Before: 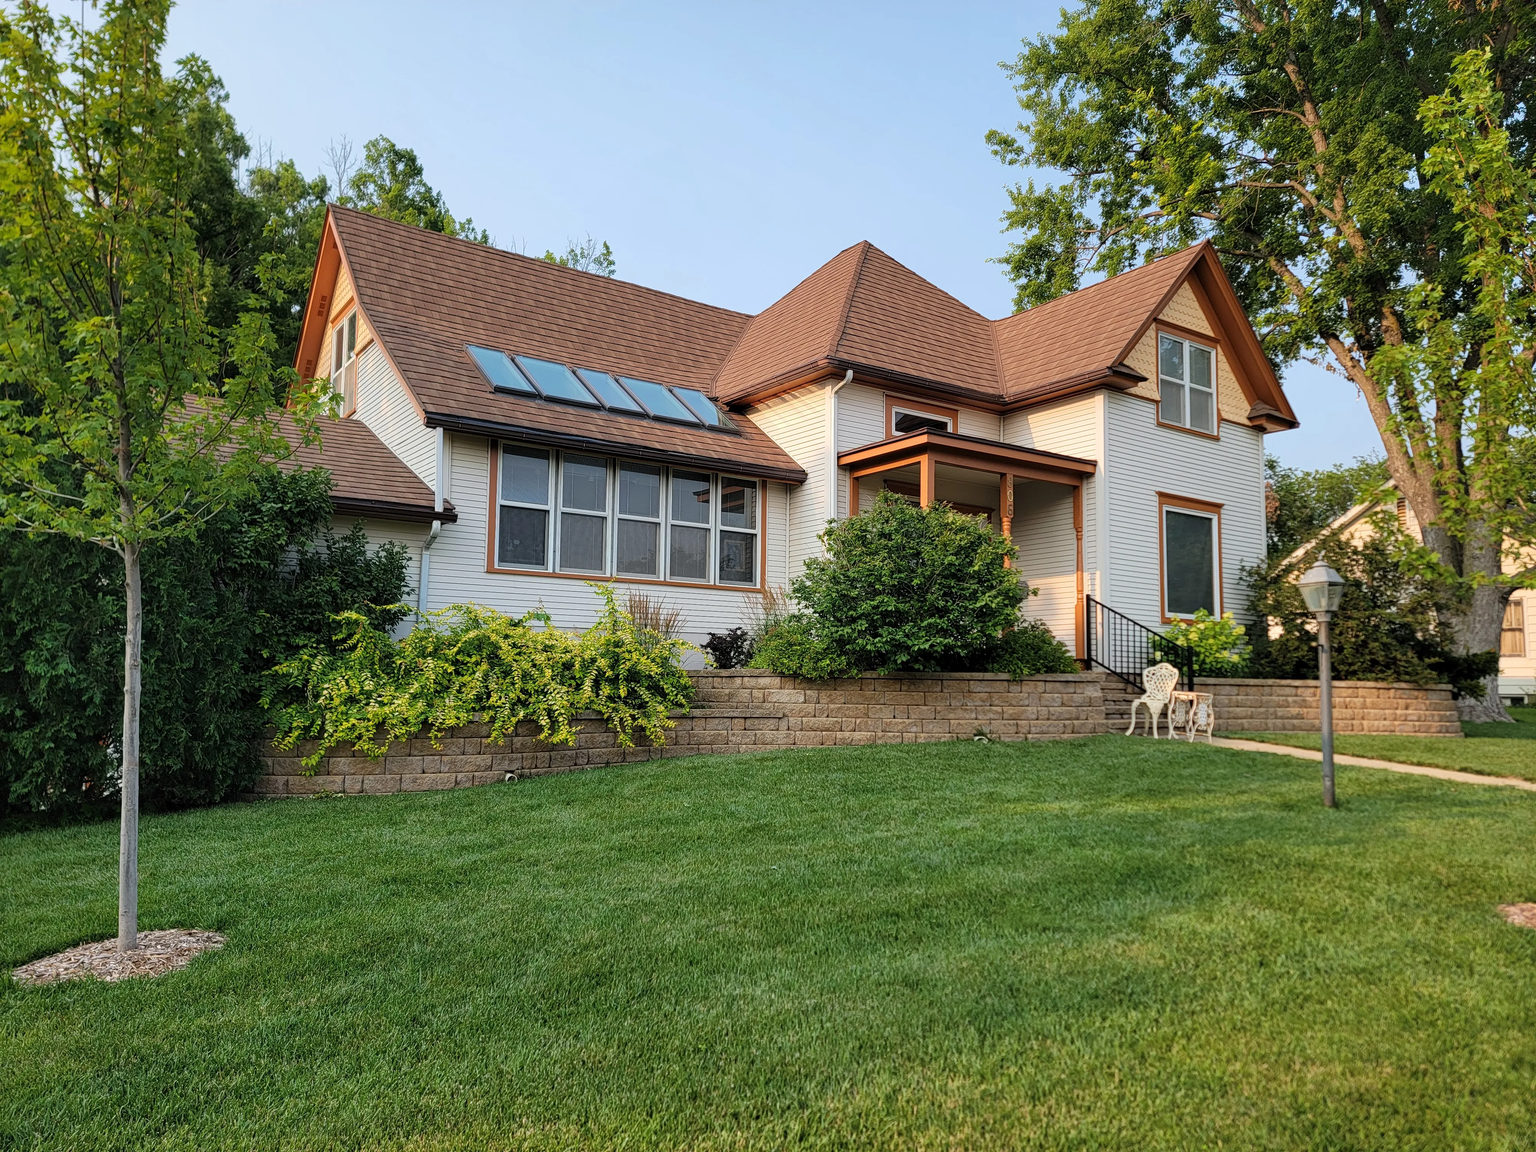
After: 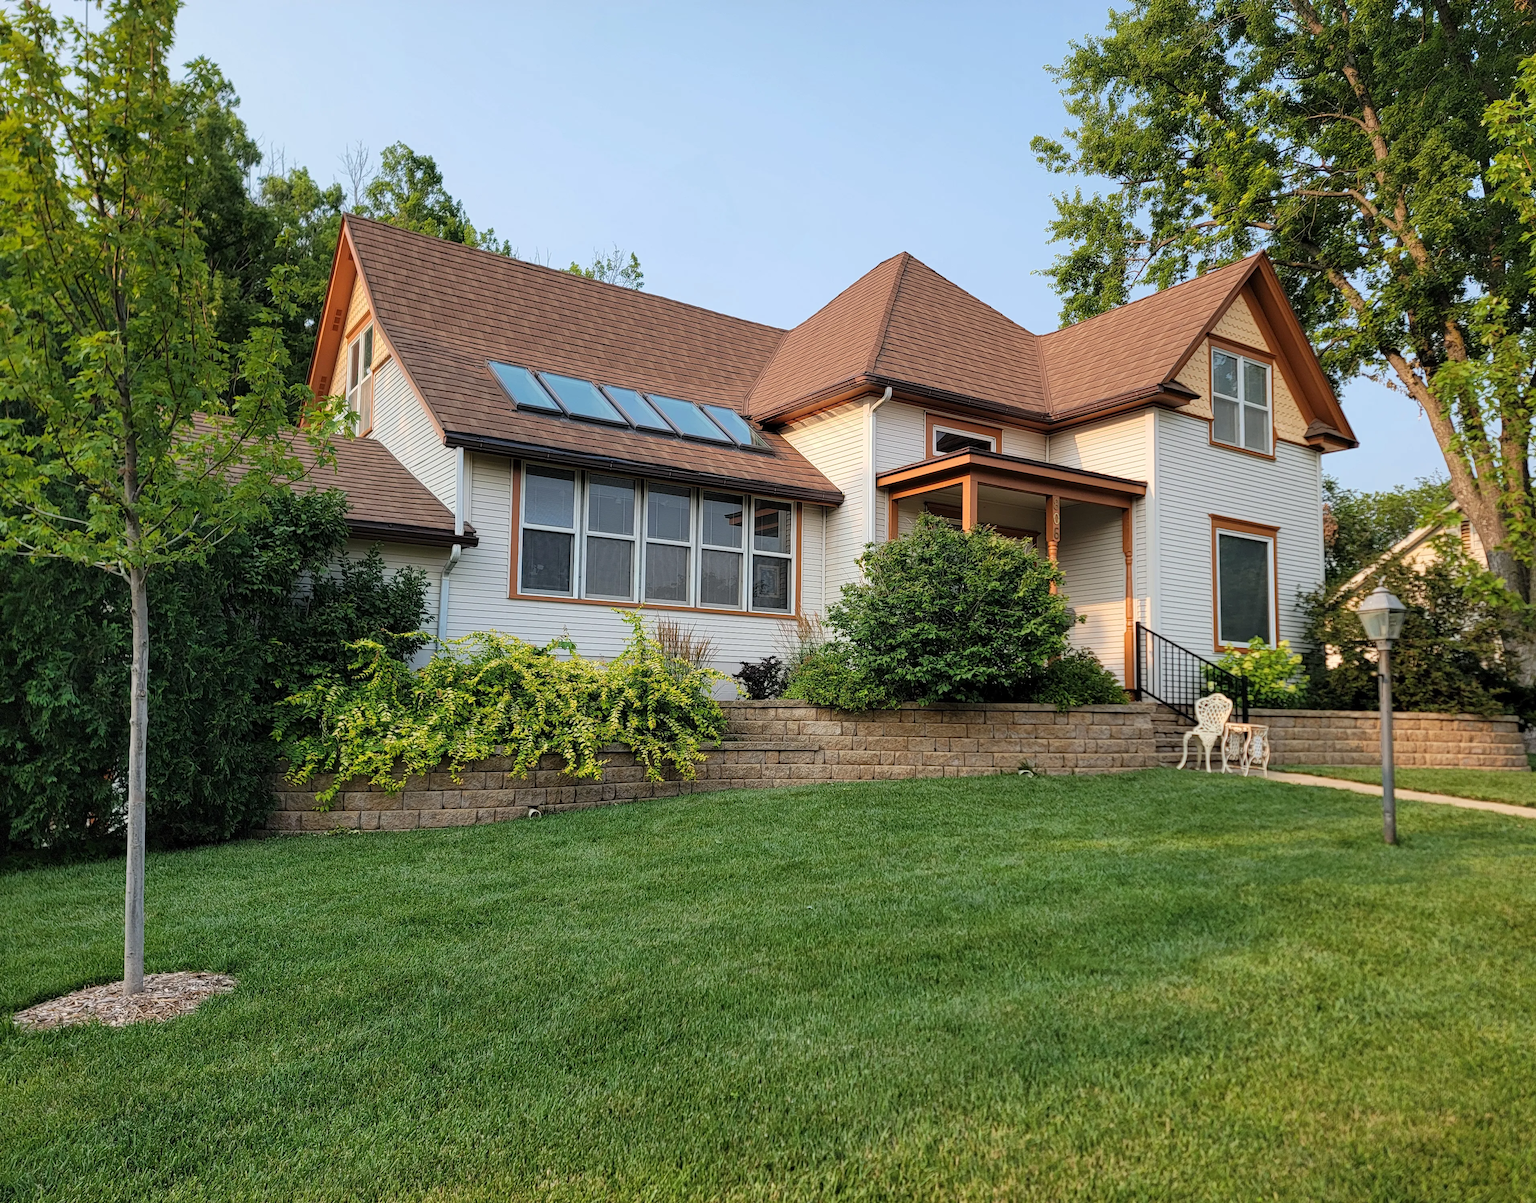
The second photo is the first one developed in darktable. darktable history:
crop: right 4.329%, bottom 0.046%
